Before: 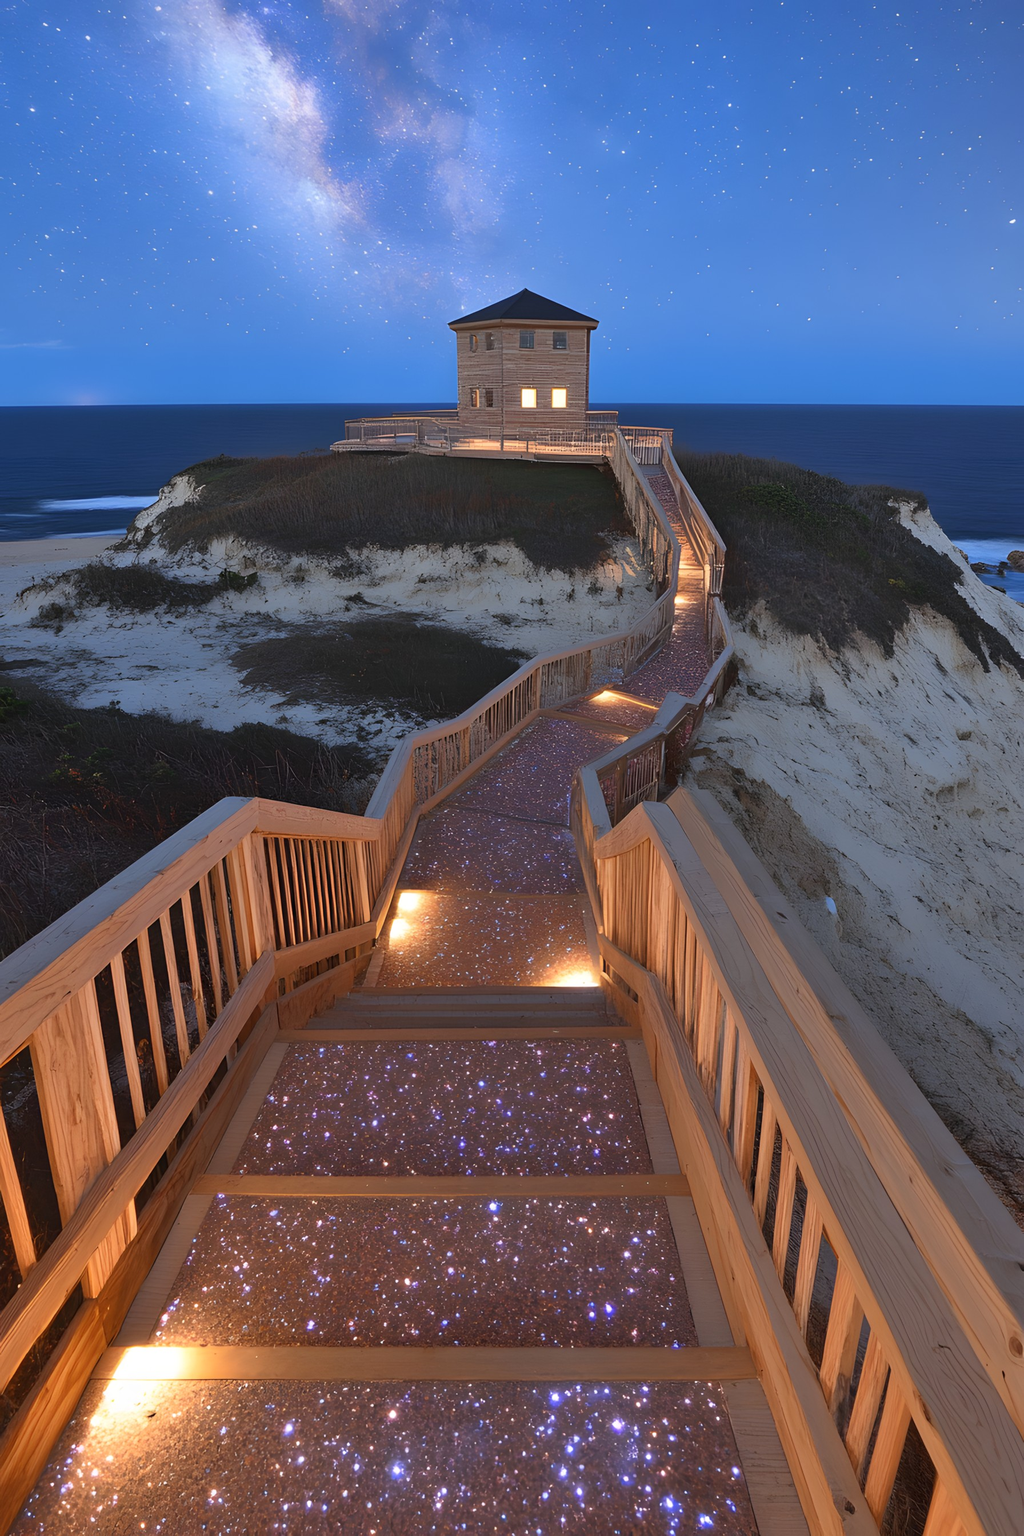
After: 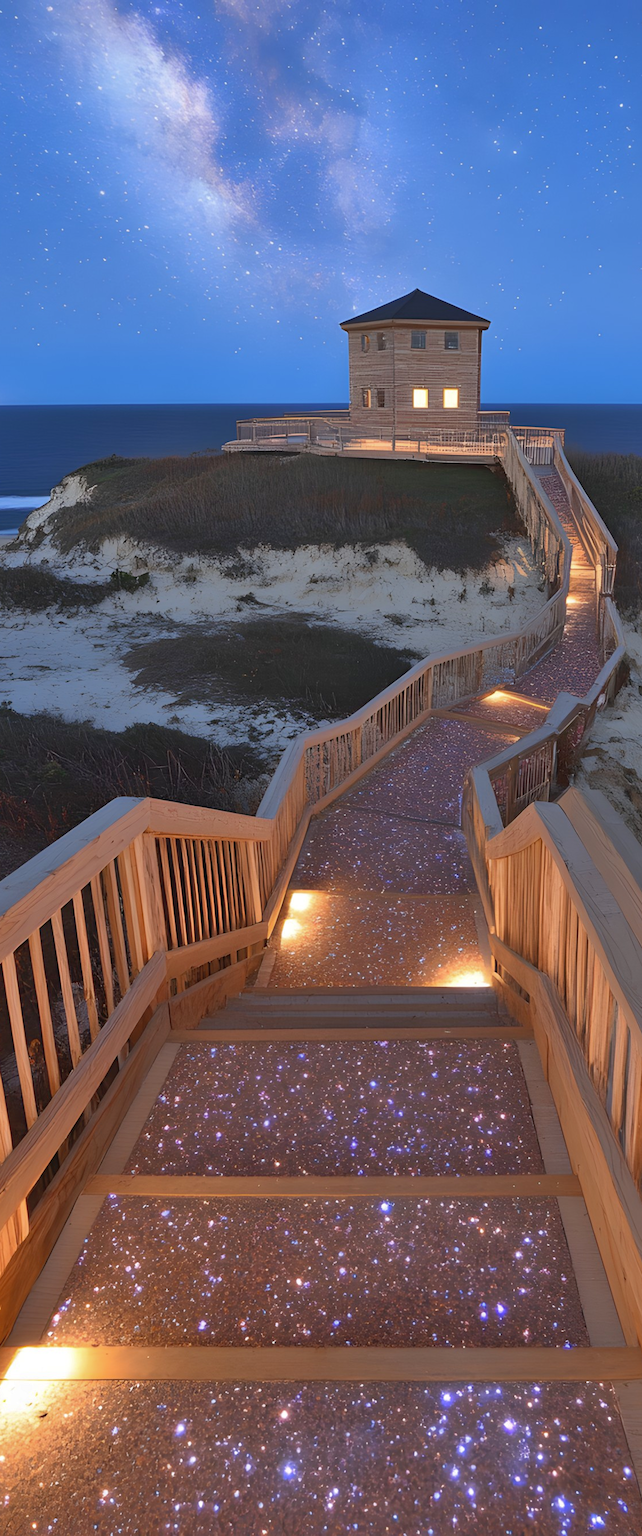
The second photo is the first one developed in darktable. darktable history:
crop: left 10.644%, right 26.528%
shadows and highlights: on, module defaults
